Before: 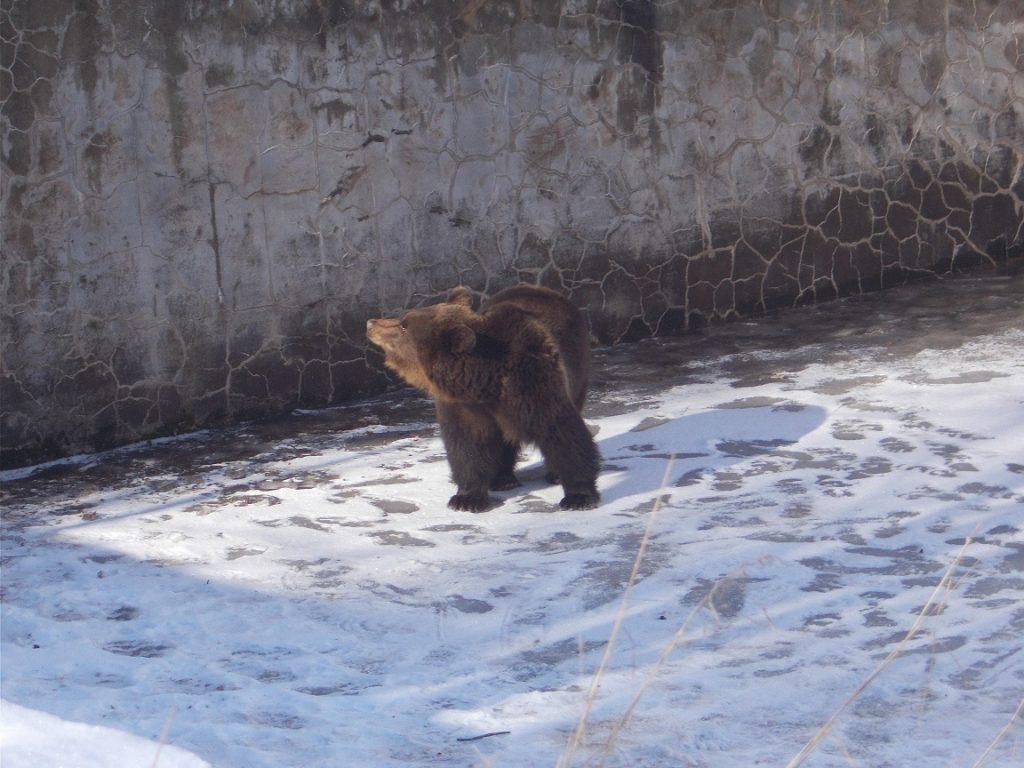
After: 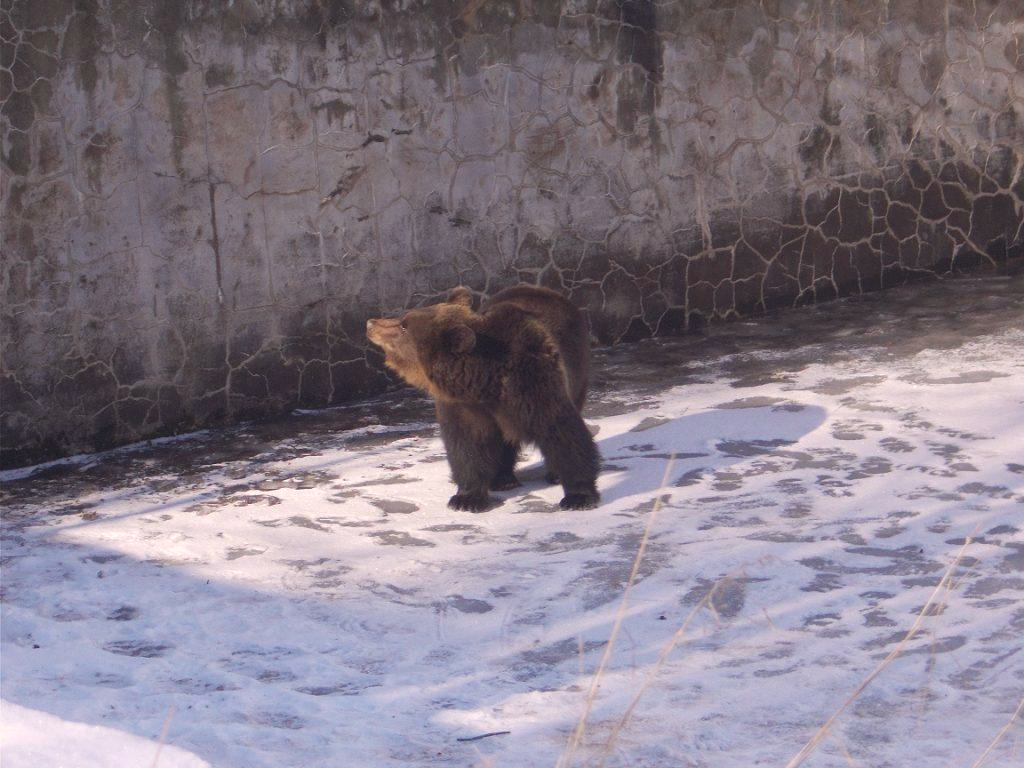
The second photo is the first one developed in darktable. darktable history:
color correction: highlights a* 7.37, highlights b* 4.37
